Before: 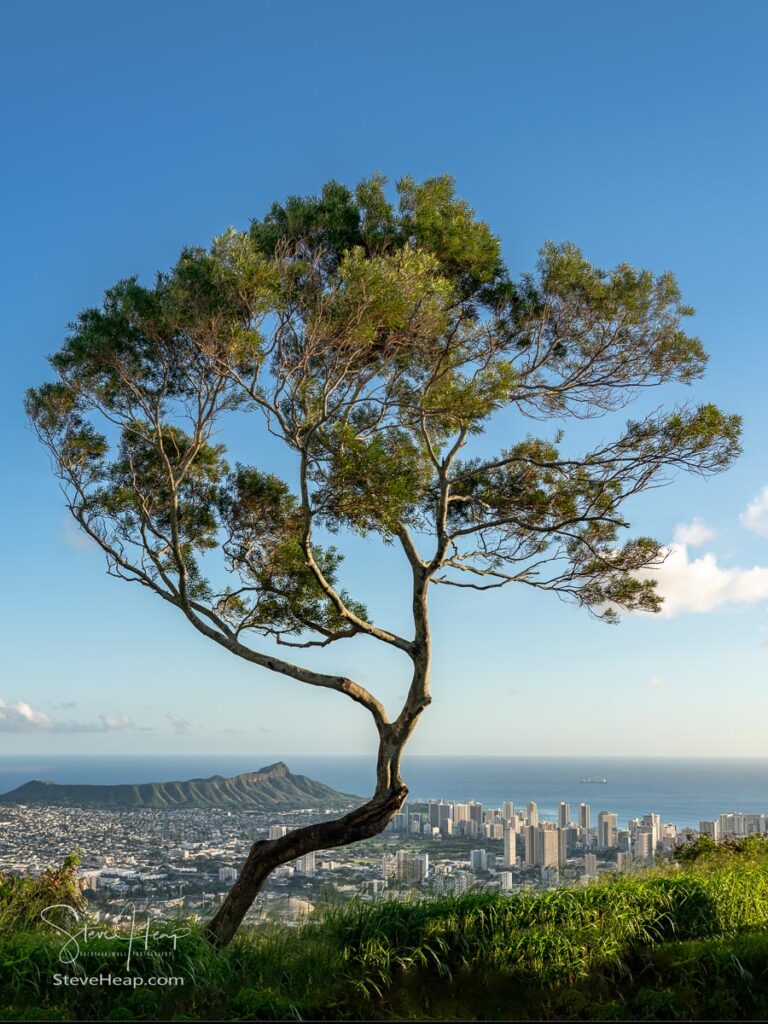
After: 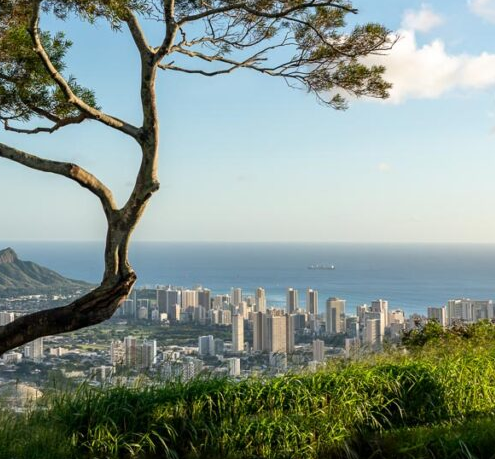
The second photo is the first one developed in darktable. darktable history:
crop and rotate: left 35.509%, top 50.238%, bottom 4.934%
white balance: emerald 1
